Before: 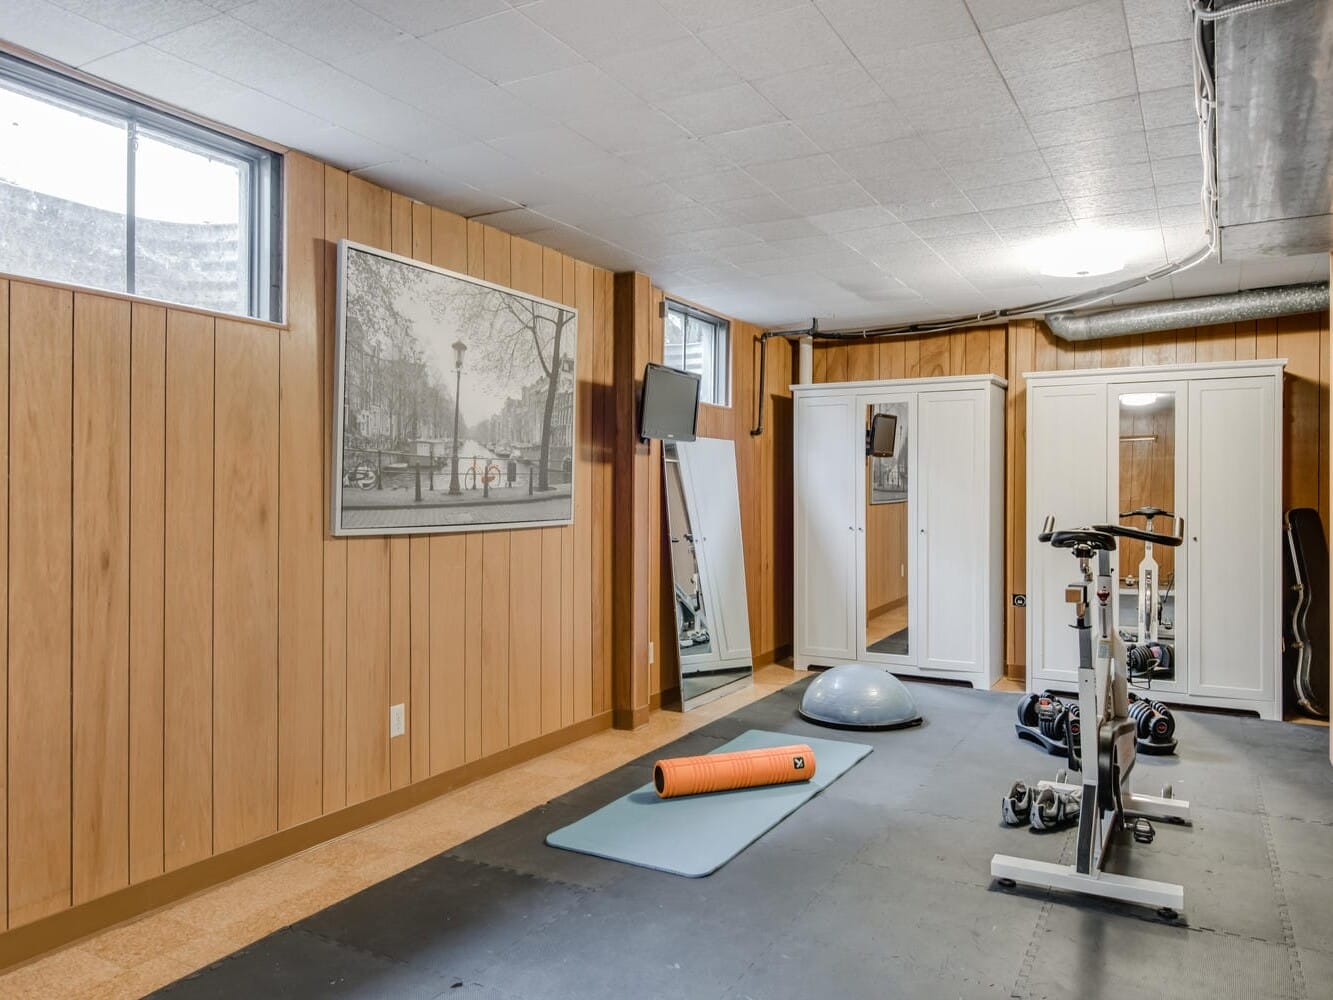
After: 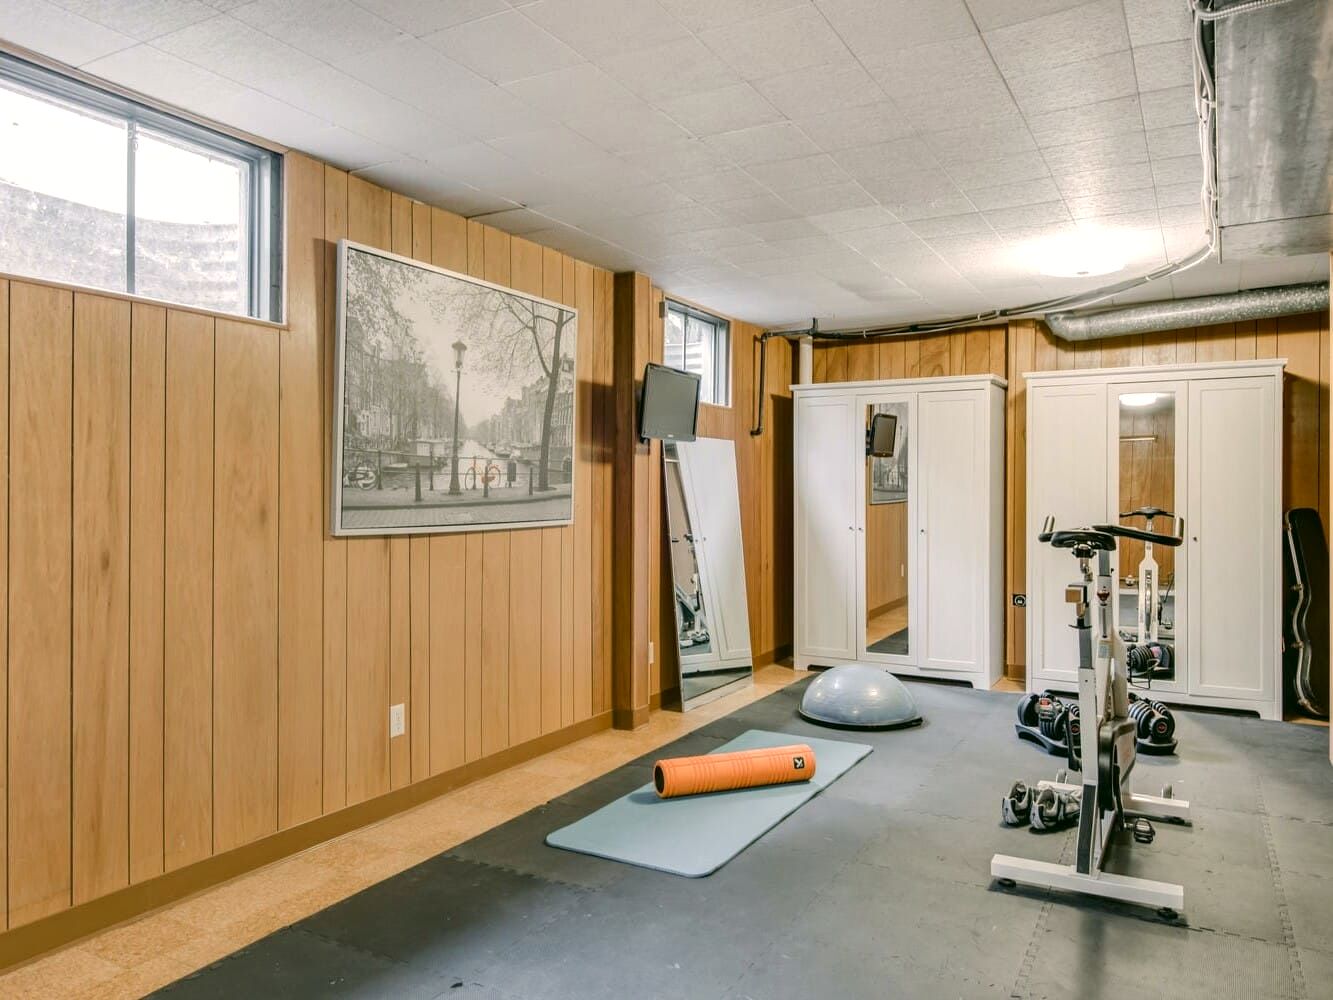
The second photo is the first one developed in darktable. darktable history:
exposure: exposure 0.15 EV, compensate highlight preservation false
color correction: highlights a* 4.02, highlights b* 4.98, shadows a* -7.55, shadows b* 4.98
